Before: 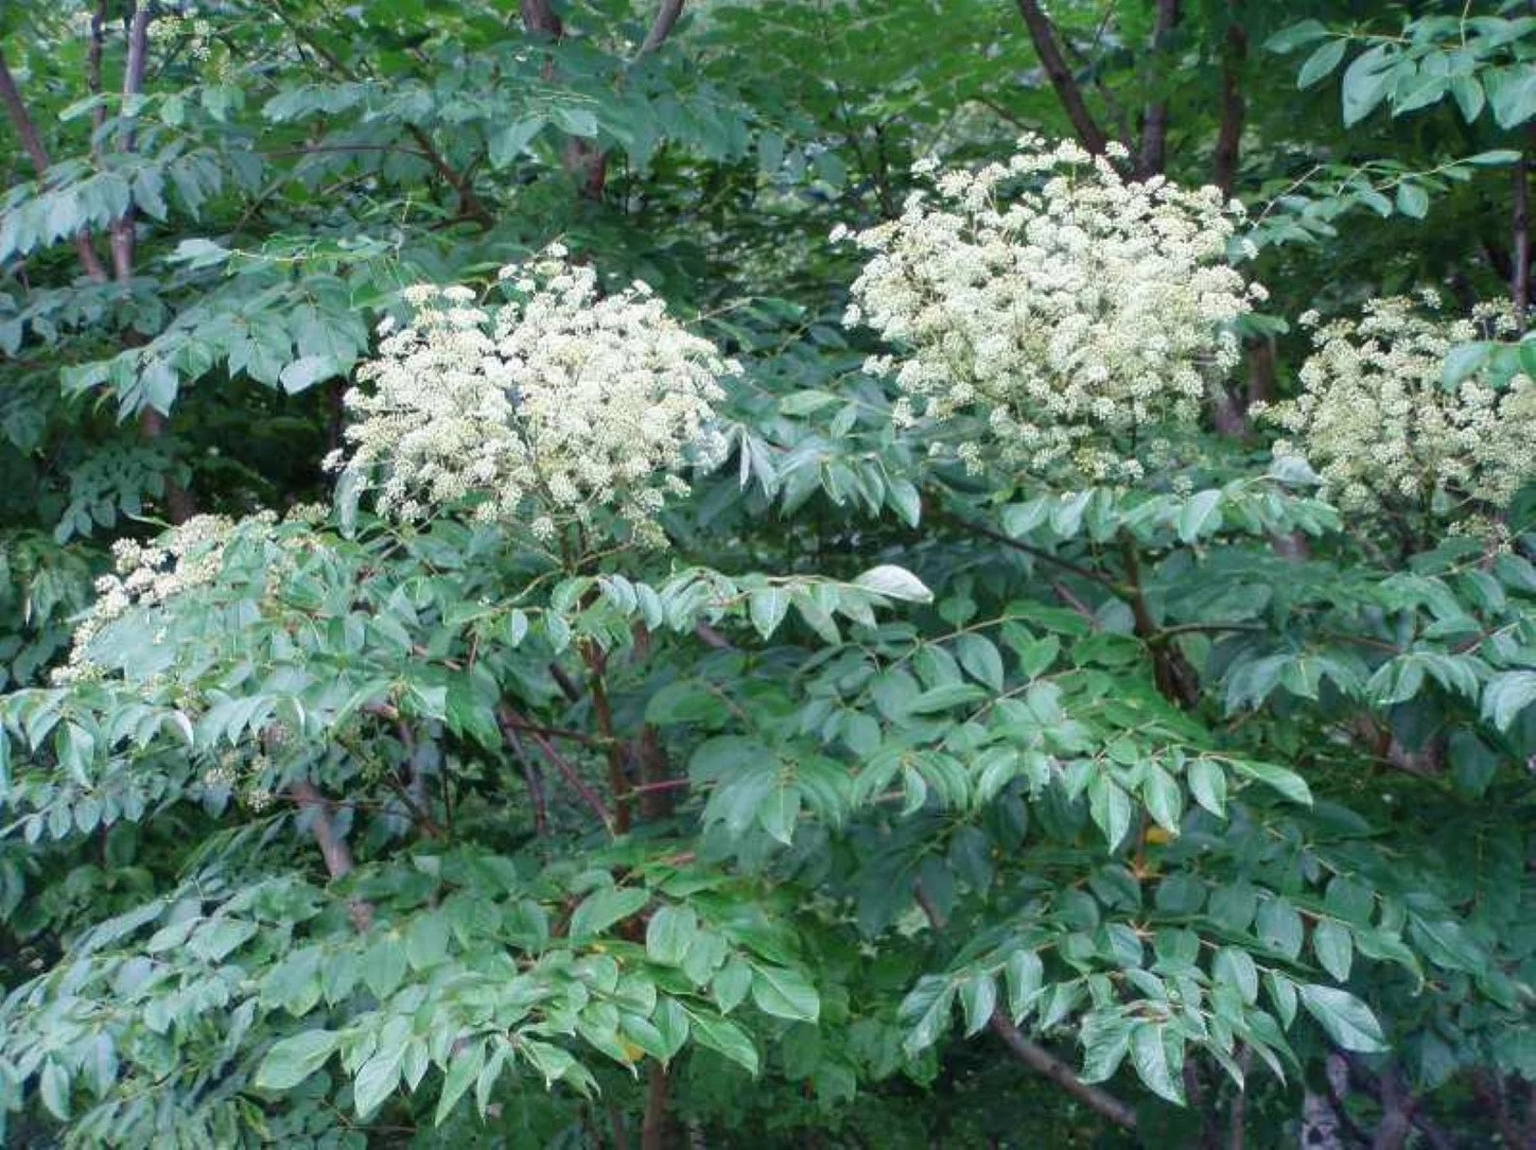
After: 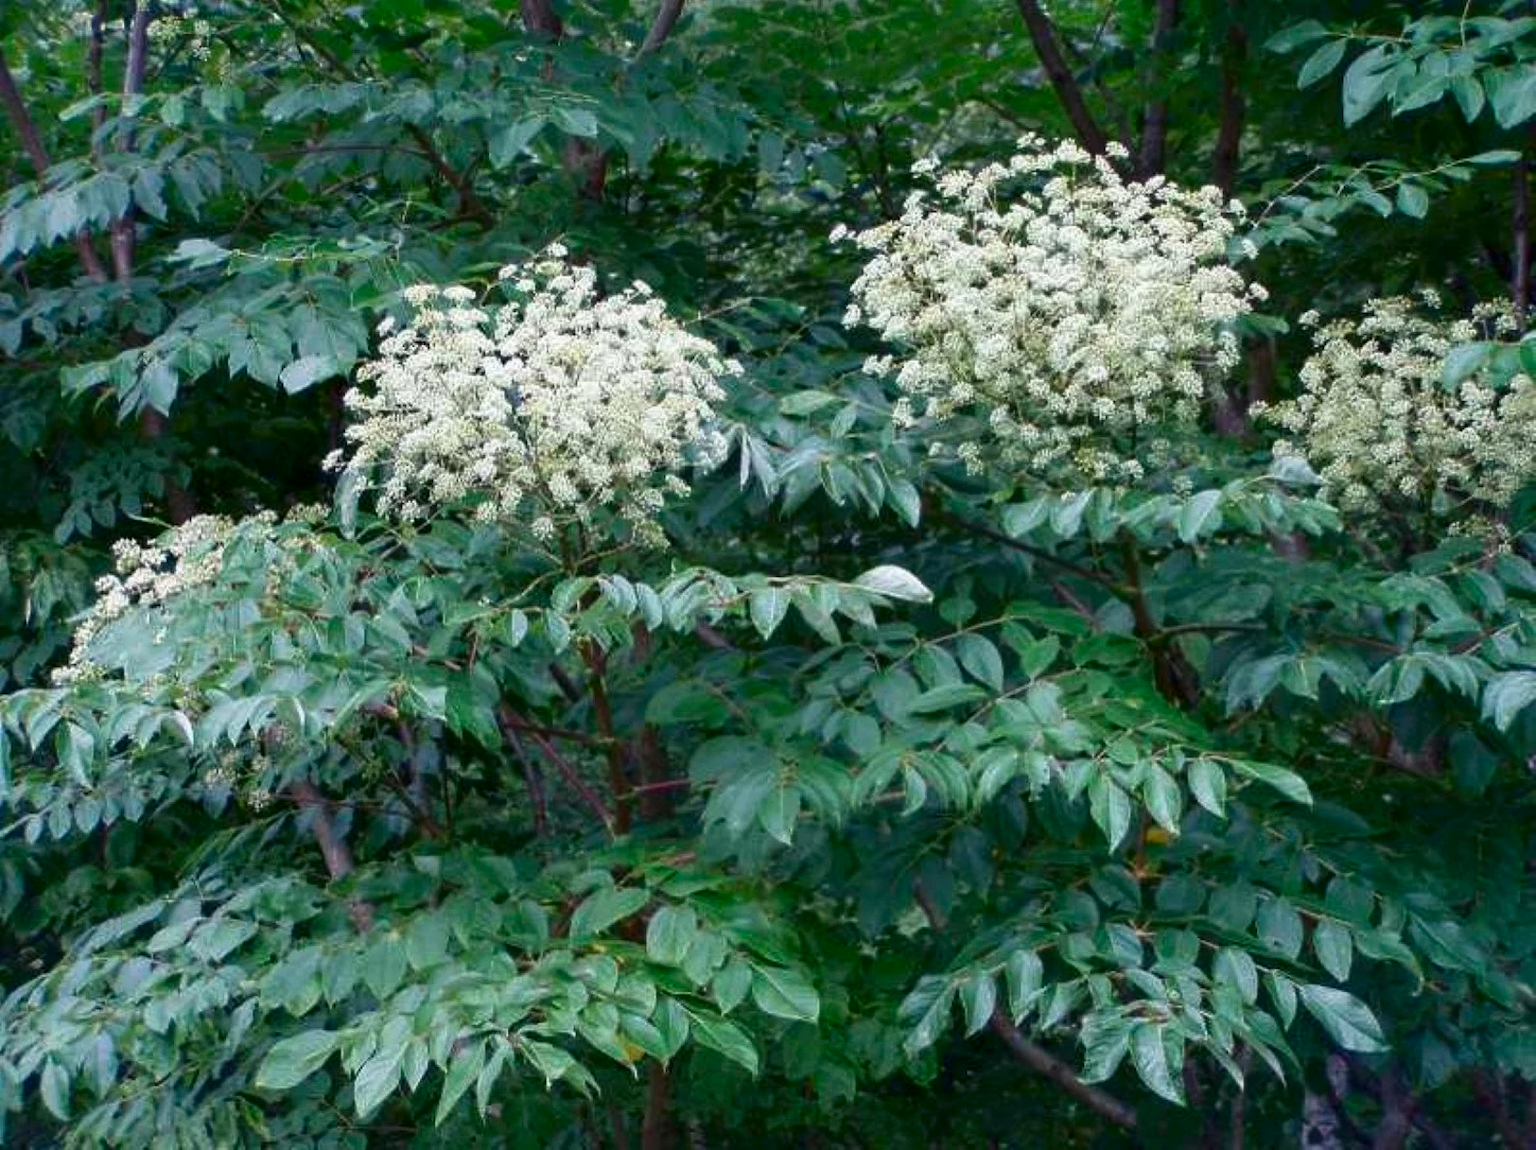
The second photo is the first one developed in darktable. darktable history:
contrast brightness saturation: brightness -0.201, saturation 0.083
